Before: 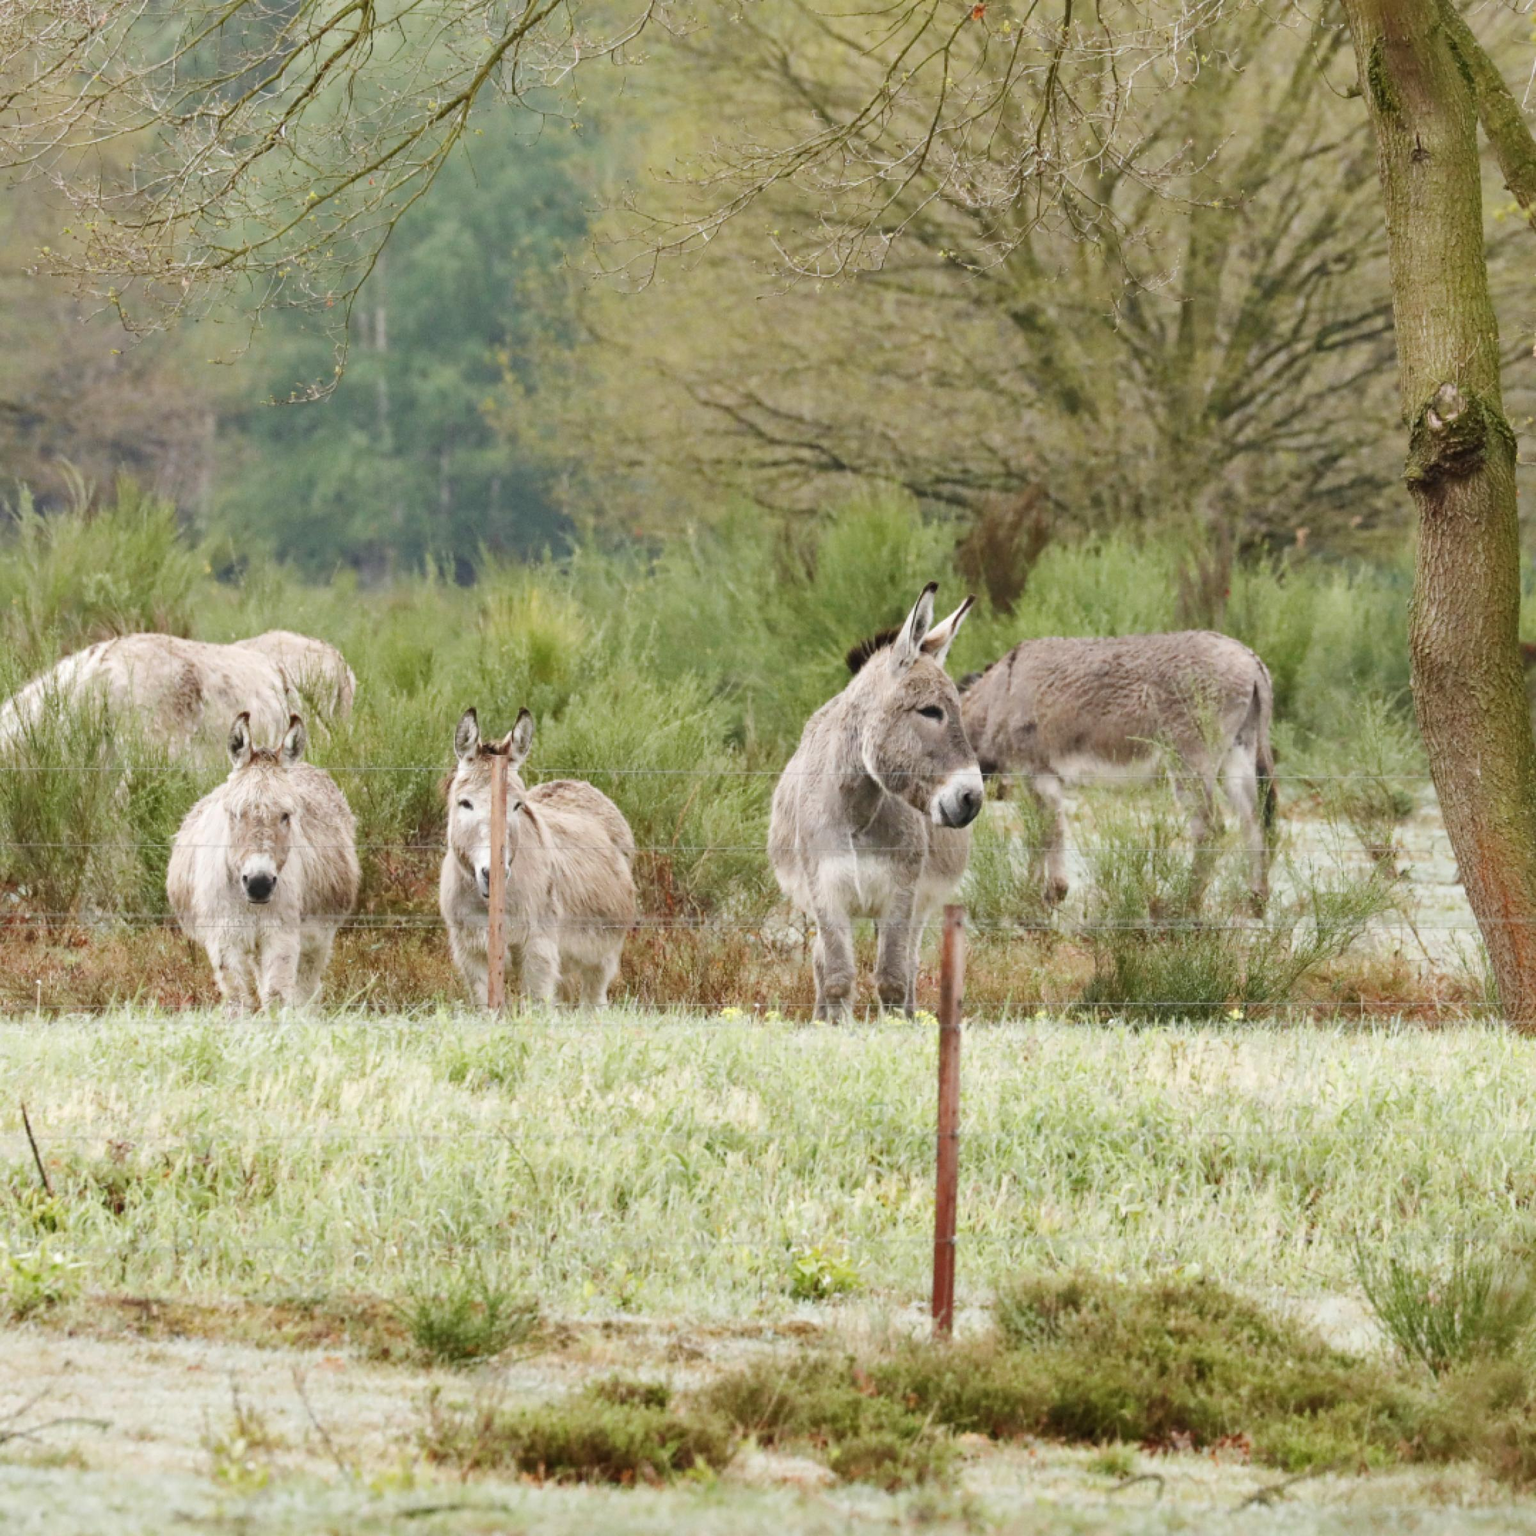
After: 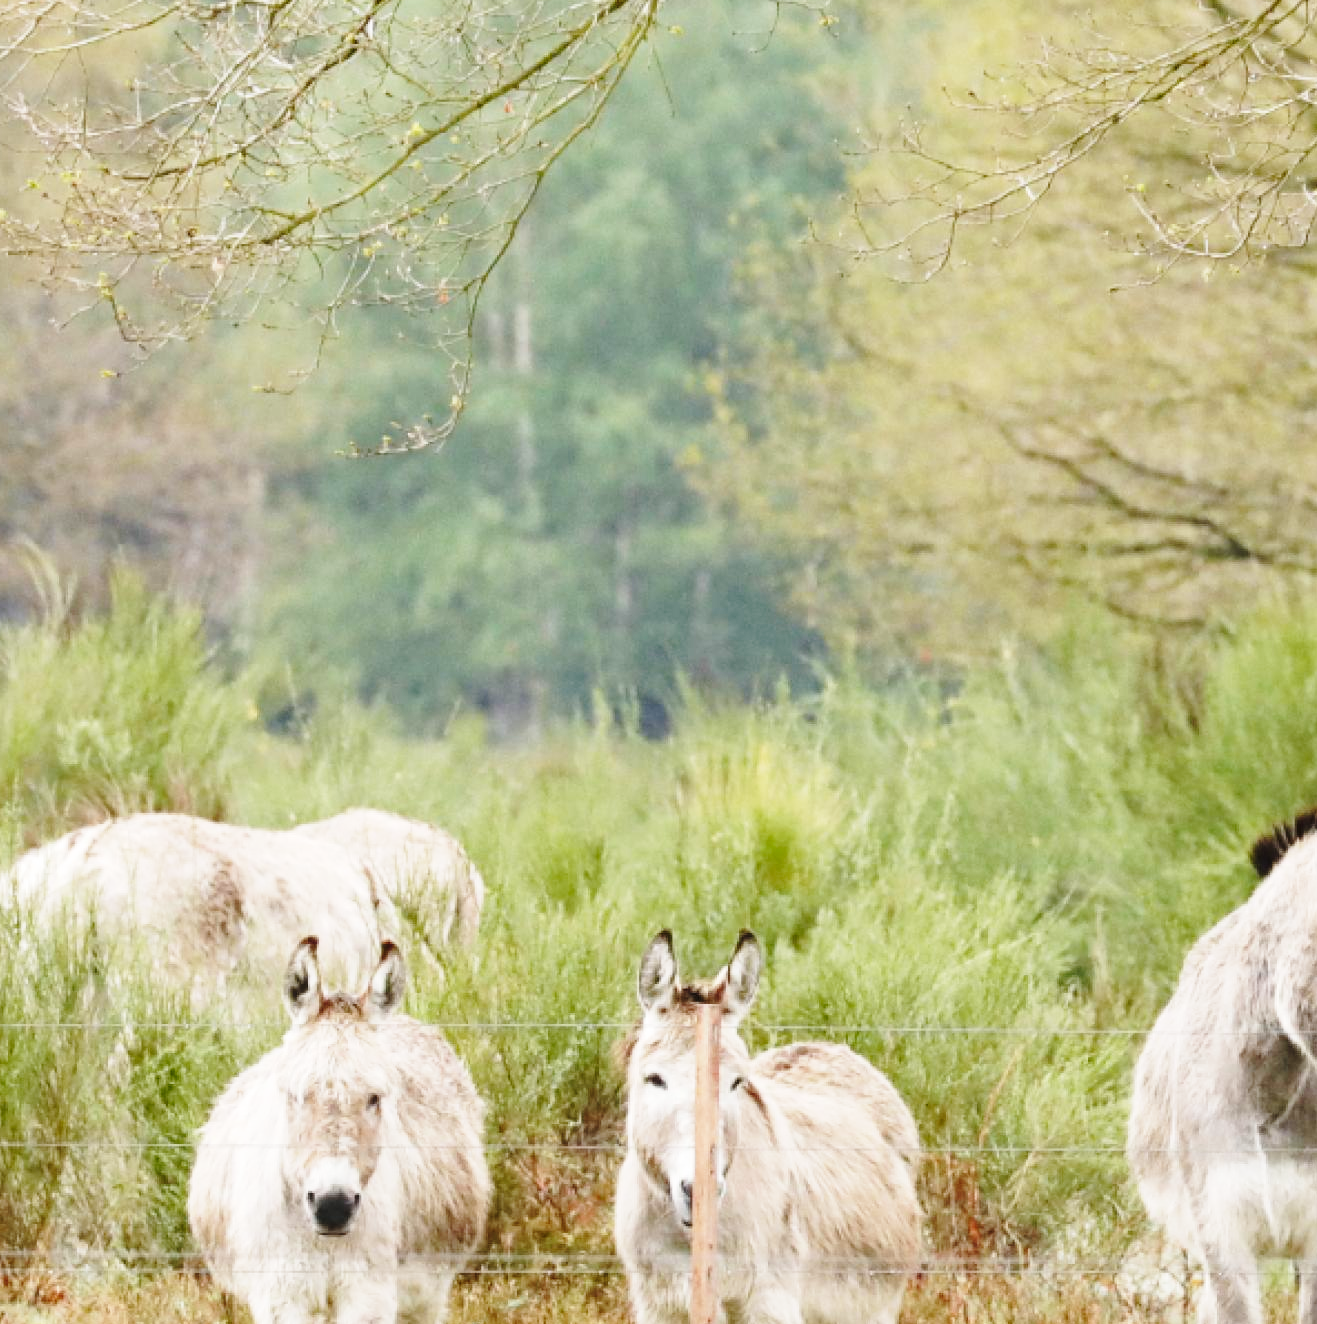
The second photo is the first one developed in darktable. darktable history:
crop and rotate: left 3.04%, top 7.368%, right 42.068%, bottom 37.432%
base curve: curves: ch0 [(0, 0) (0.028, 0.03) (0.121, 0.232) (0.46, 0.748) (0.859, 0.968) (1, 1)], preserve colors none
